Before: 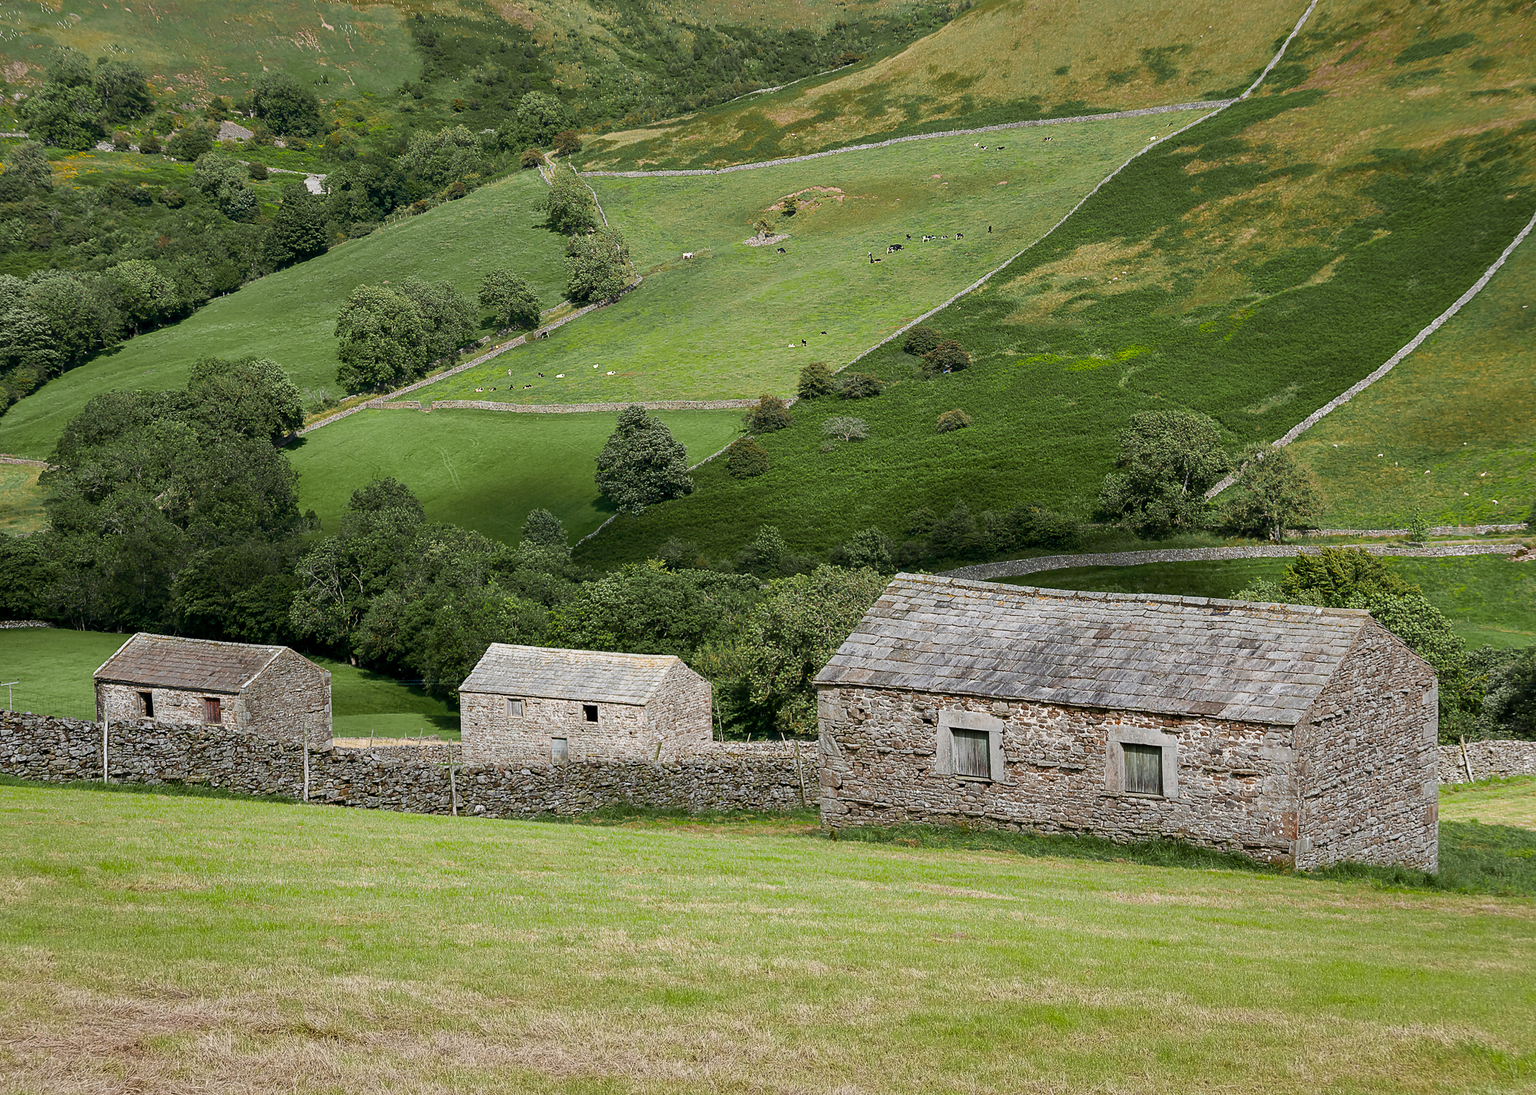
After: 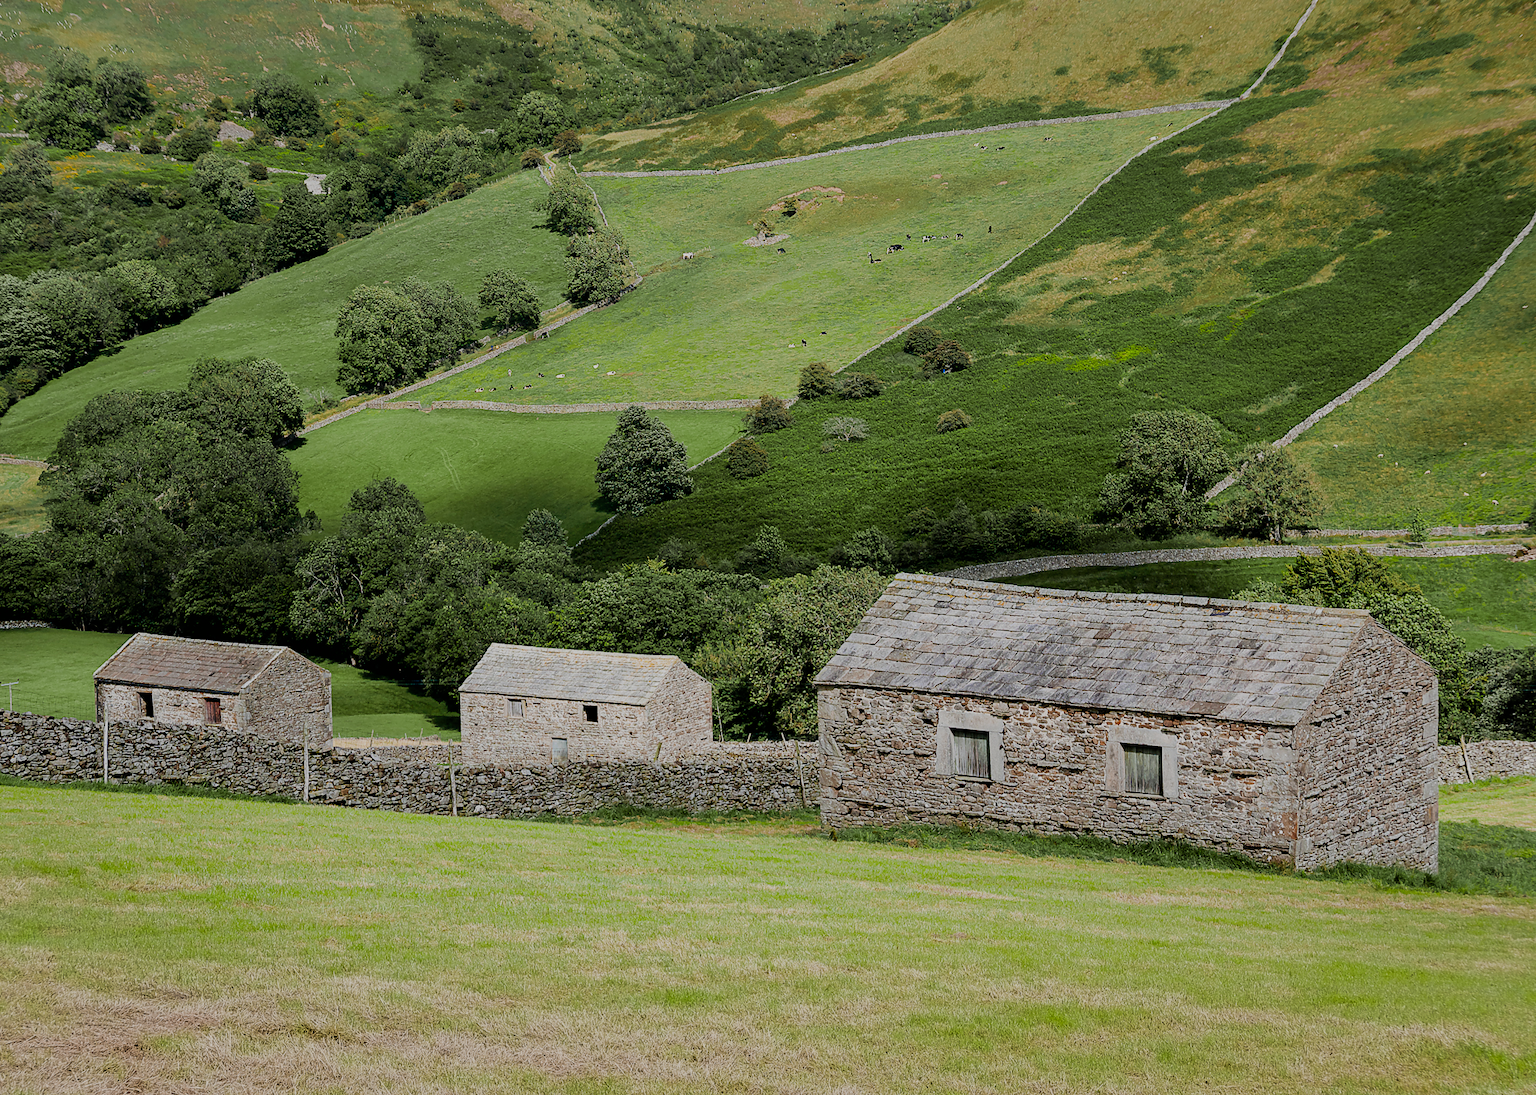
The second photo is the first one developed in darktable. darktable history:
filmic rgb: black relative exposure -6.98 EV, white relative exposure 5.63 EV, hardness 2.86
color zones: curves: ch1 [(0.25, 0.5) (0.747, 0.71)]
